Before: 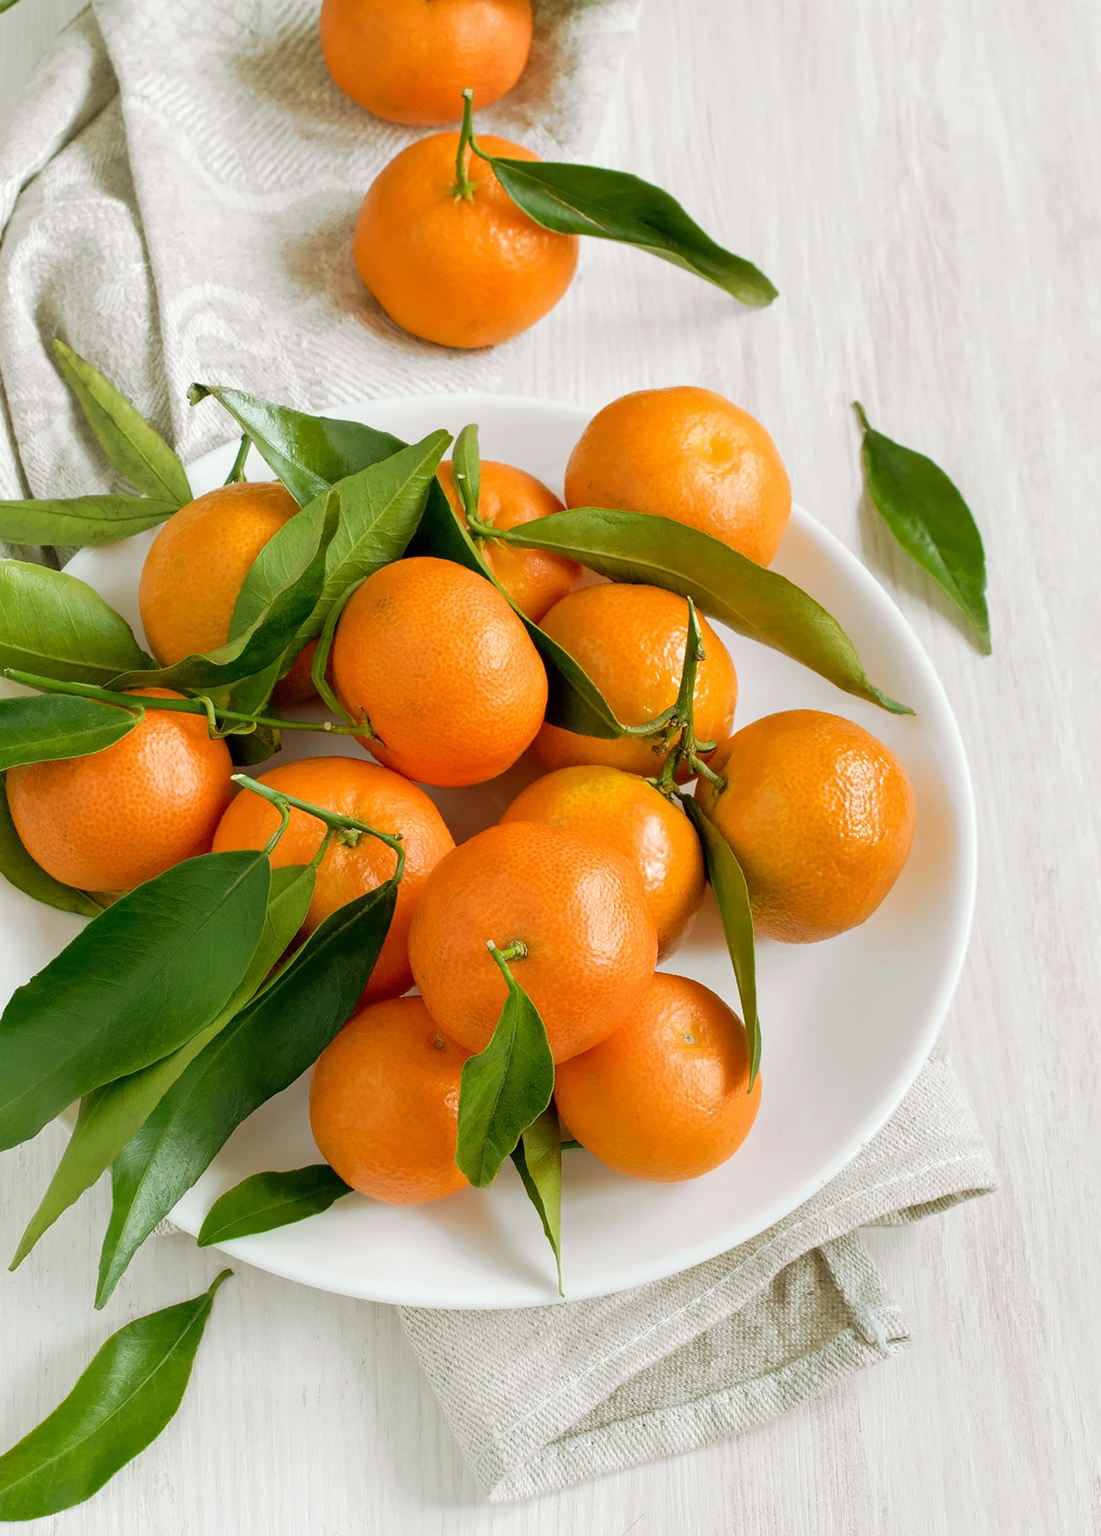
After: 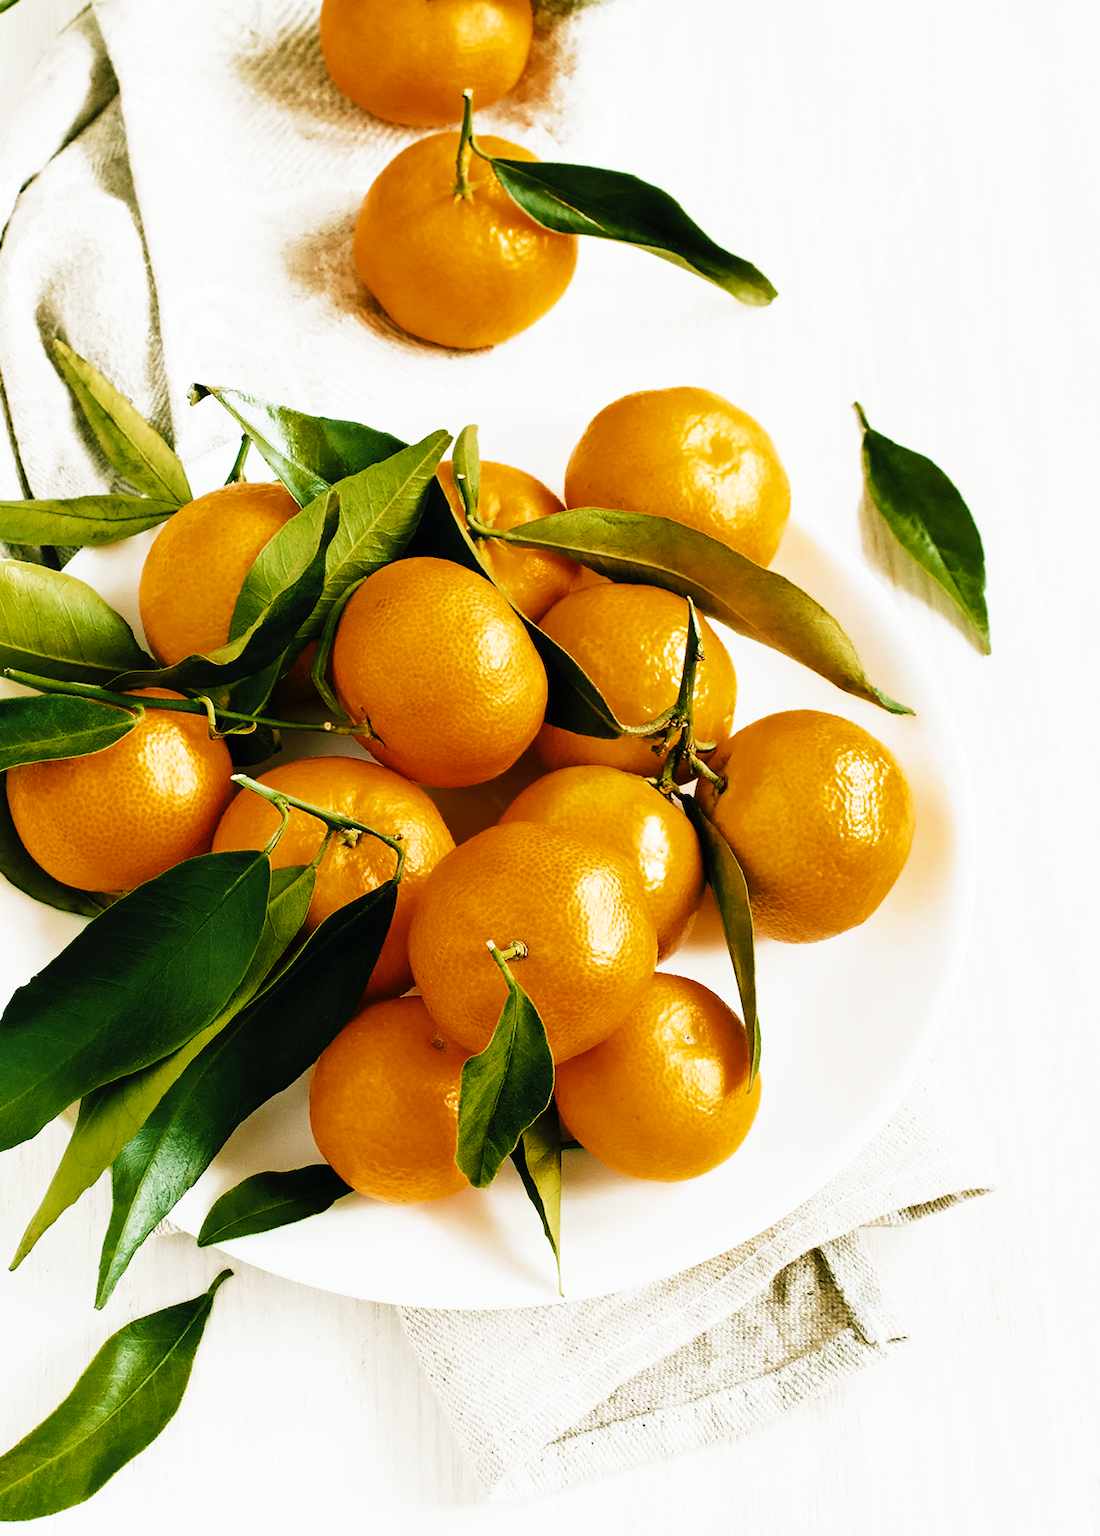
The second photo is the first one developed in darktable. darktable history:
tone curve: curves: ch0 [(0, 0) (0.003, 0.005) (0.011, 0.008) (0.025, 0.01) (0.044, 0.014) (0.069, 0.017) (0.1, 0.022) (0.136, 0.028) (0.177, 0.037) (0.224, 0.049) (0.277, 0.091) (0.335, 0.168) (0.399, 0.292) (0.468, 0.463) (0.543, 0.637) (0.623, 0.792) (0.709, 0.903) (0.801, 0.963) (0.898, 0.985) (1, 1)], preserve colors none
color look up table: target L [96.06, 79.28, 67.47, 59.33, 65.56, 61.04, 73.9, 74.58, 49.62, 58.99, 61.11, 56.94, 50.2, 44.75, 37.94, 31.1, 200, 76.24, 67.16, 69.74, 45.55, 50.25, 40.28, 52.88, 46.58, 42.79, 40.7, 33.58, 15.87, 0.548, 85.22, 64.81, 62.71, 44.18, 54.49, 48.85, 52.73, 37.89, 39.92, 40.18, 25.1, 27.11, 31.85, 84.58, 56.02, 71.21, 51.13, 40.59, 26.32], target a [-4.16, 0.072, 3.75, -23.73, -1.955, -21.71, -4.033, 0.002, -22.33, -15.93, -1.11, -19.61, -15.7, -10.45, -14.8, -11.96, 0, 4.46, 7.268, 12.94, 30.13, 20.89, 26.52, 9.484, 9.447, 27.4, 18.12, 19.05, -0.578, 0, 3.357, 19.71, 14.19, 32.64, -7.616, 30.46, 5.536, 26.69, 0.14, -0.772, 27.5, 29.24, -1.265, -16.3, -14.24, -10.45, -9.767, -4.867, -10.57], target b [13.9, 25.49, 41.18, 0.844, 39.15, -11.2, 21.01, 7.497, 22.74, 24.51, 34.45, 5.918, -1.675, -4.911, 8.494, 20.26, 0, 18.83, 37.84, 4.244, -2.777, 26.87, 26.42, 11.63, 24.63, 1.406, 26.22, 41.23, 3.62, 0, -0.089, -16.38, -13.06, -18.68, -22.65, -15.1, -3.317, -8.027, -17.66, -16.51, -22.73, -28.07, -13.73, -13.2, -13.94, -18.2, -15.04, -10.25, -5.422], num patches 49
